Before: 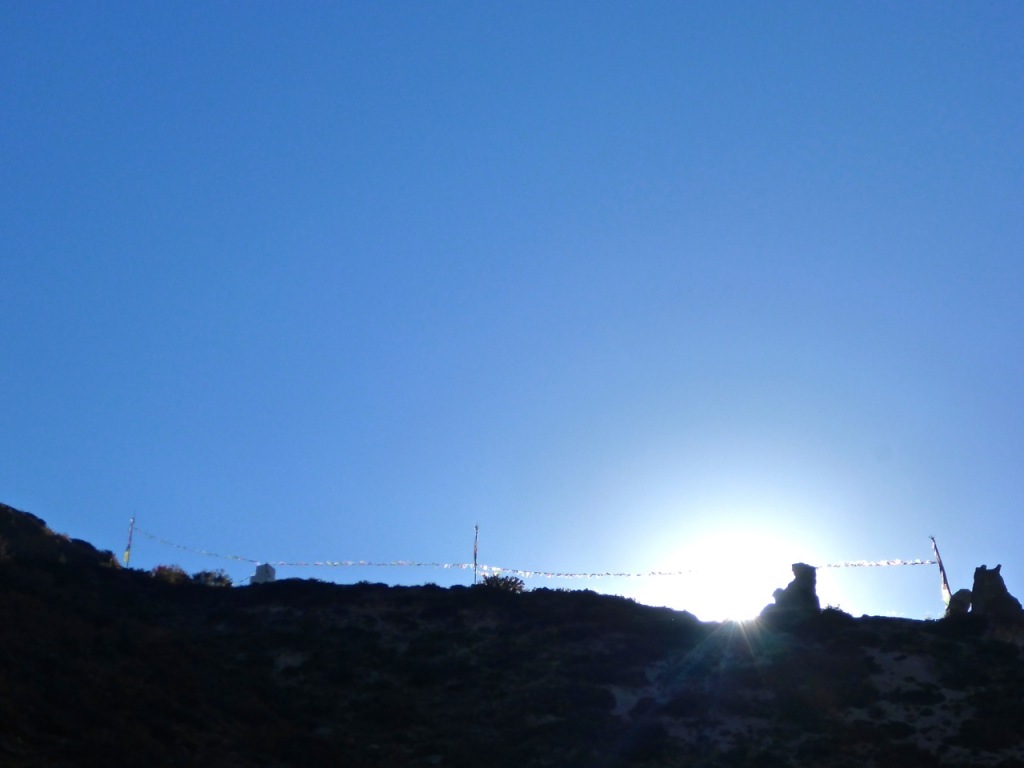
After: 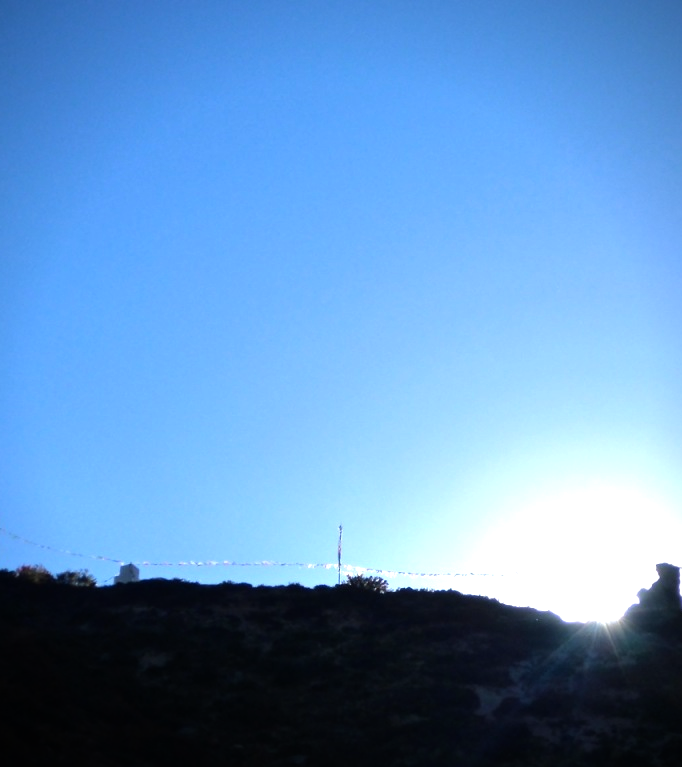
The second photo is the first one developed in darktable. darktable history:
tone equalizer: -8 EV -0.771 EV, -7 EV -0.687 EV, -6 EV -0.592 EV, -5 EV -0.37 EV, -3 EV 0.382 EV, -2 EV 0.6 EV, -1 EV 0.694 EV, +0 EV 0.773 EV
crop and rotate: left 13.333%, right 20%
vignetting: fall-off radius 61.18%, brightness -0.633, saturation -0.007
